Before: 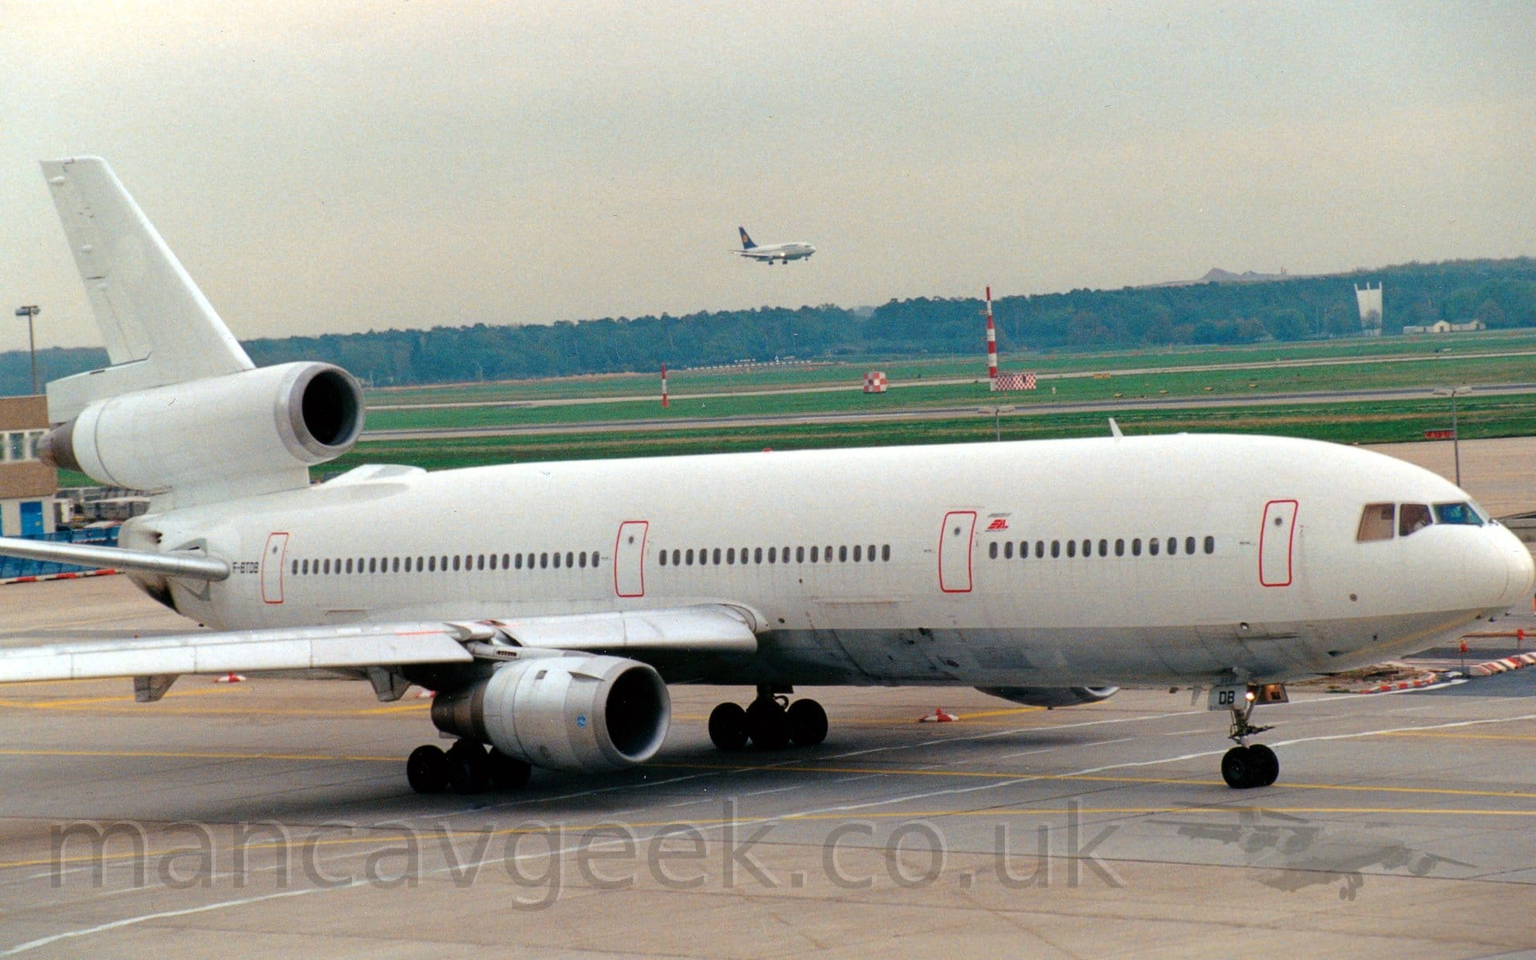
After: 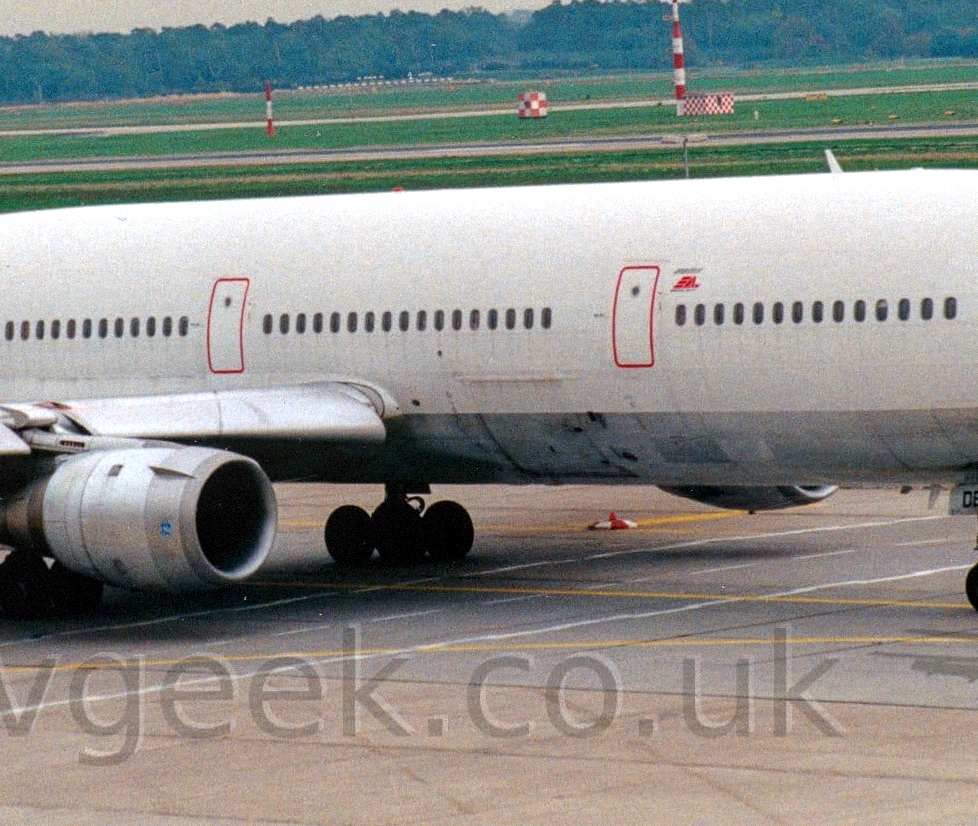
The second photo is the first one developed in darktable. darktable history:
crop and rotate: left 29.237%, top 31.152%, right 19.807%
exposure: exposure 0.128 EV, compensate highlight preservation false
grain: mid-tones bias 0%
local contrast: on, module defaults
white balance: red 1.009, blue 1.027
